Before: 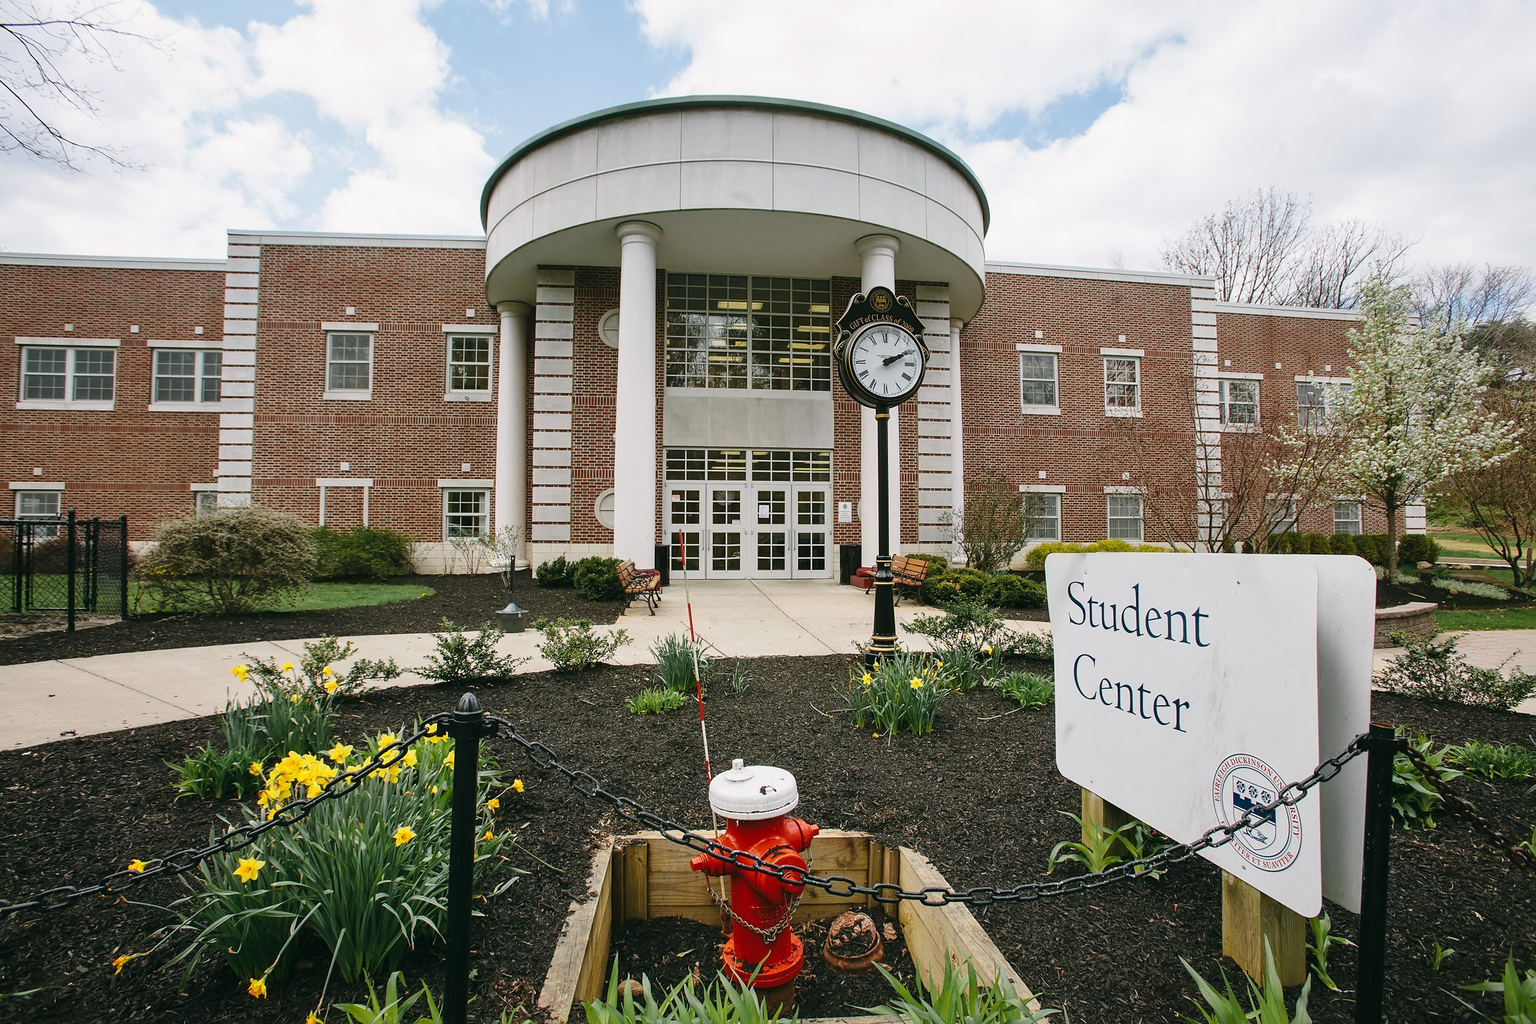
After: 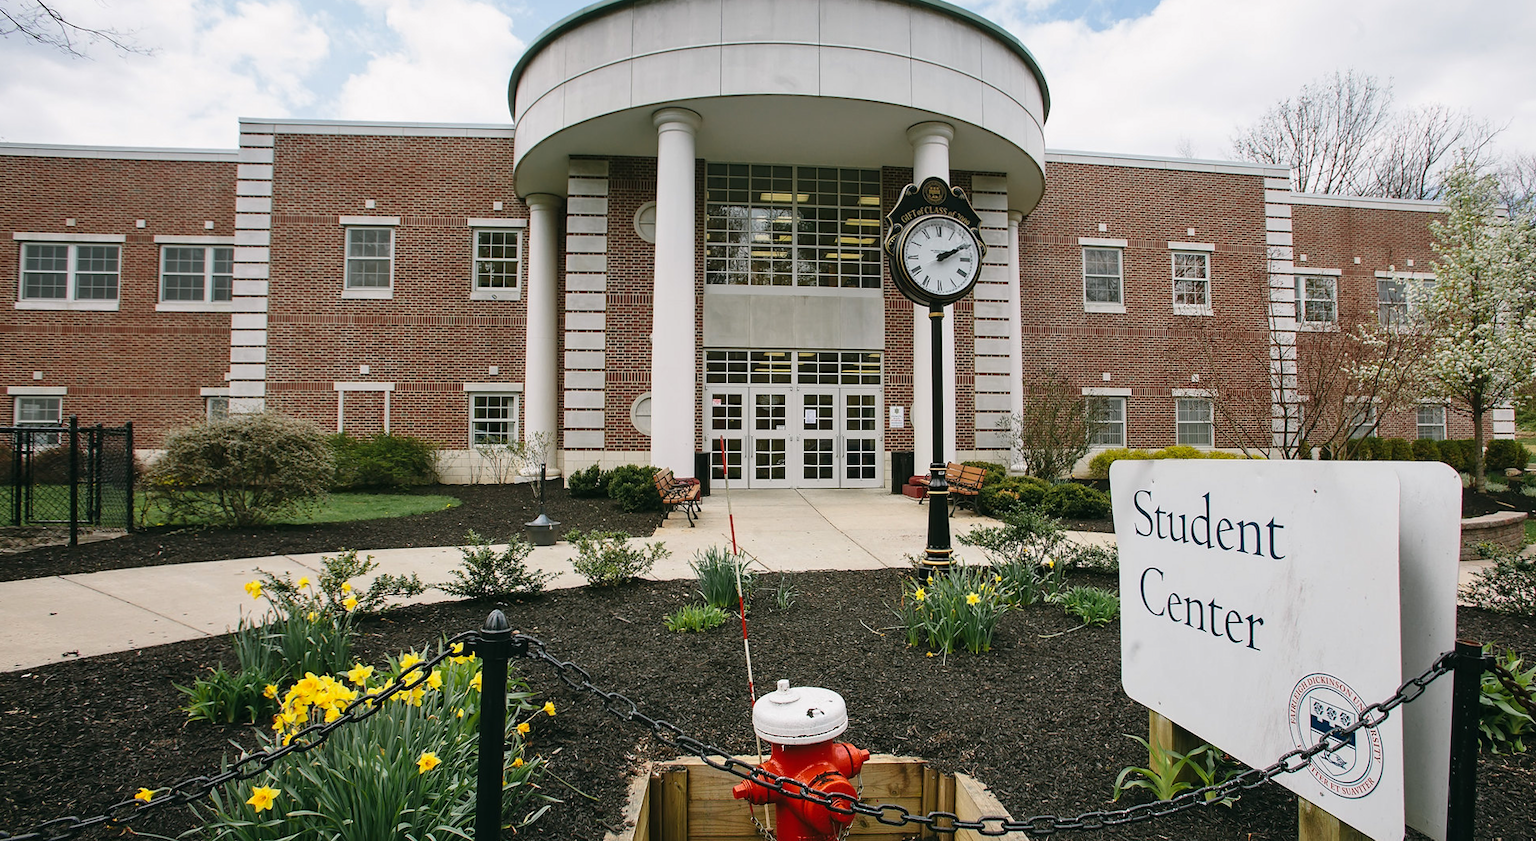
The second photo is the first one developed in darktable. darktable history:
base curve: curves: ch0 [(0, 0) (0.303, 0.277) (1, 1)], preserve colors none
crop and rotate: angle 0.113°, top 11.653%, right 5.699%, bottom 10.767%
